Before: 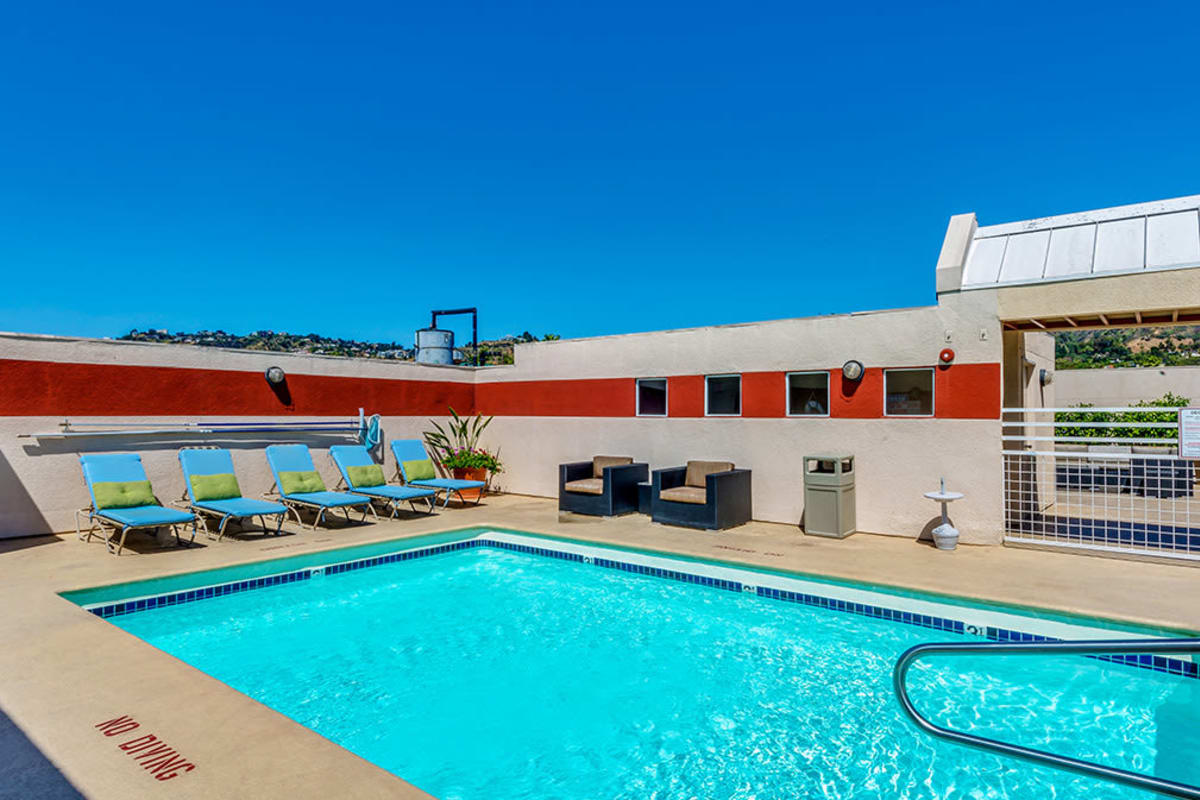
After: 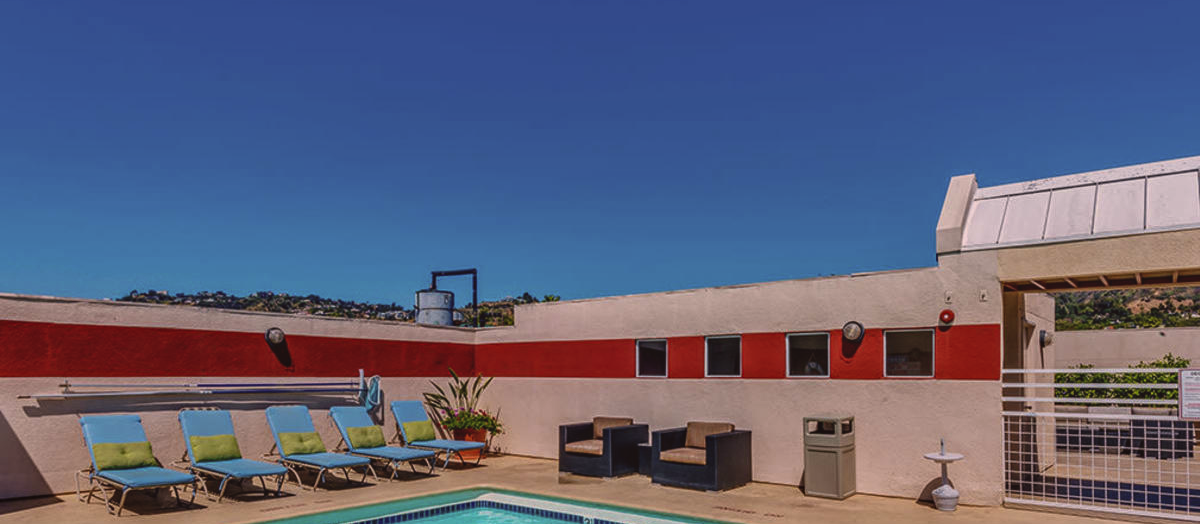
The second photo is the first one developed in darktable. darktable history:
color balance rgb: shadows lift › chroma 4.466%, shadows lift › hue 24.29°, perceptual saturation grading › global saturation -2.625%, perceptual brilliance grading › highlights 11.49%
levels: levels [0, 0.492, 0.984]
exposure: black level correction -0.016, exposure -1.049 EV, compensate highlight preservation false
color correction: highlights a* 12.17, highlights b* 5.61
crop and rotate: top 4.965%, bottom 29.459%
haze removal: strength 0.119, distance 0.247, compatibility mode true, adaptive false
local contrast: highlights 101%, shadows 99%, detail 120%, midtone range 0.2
